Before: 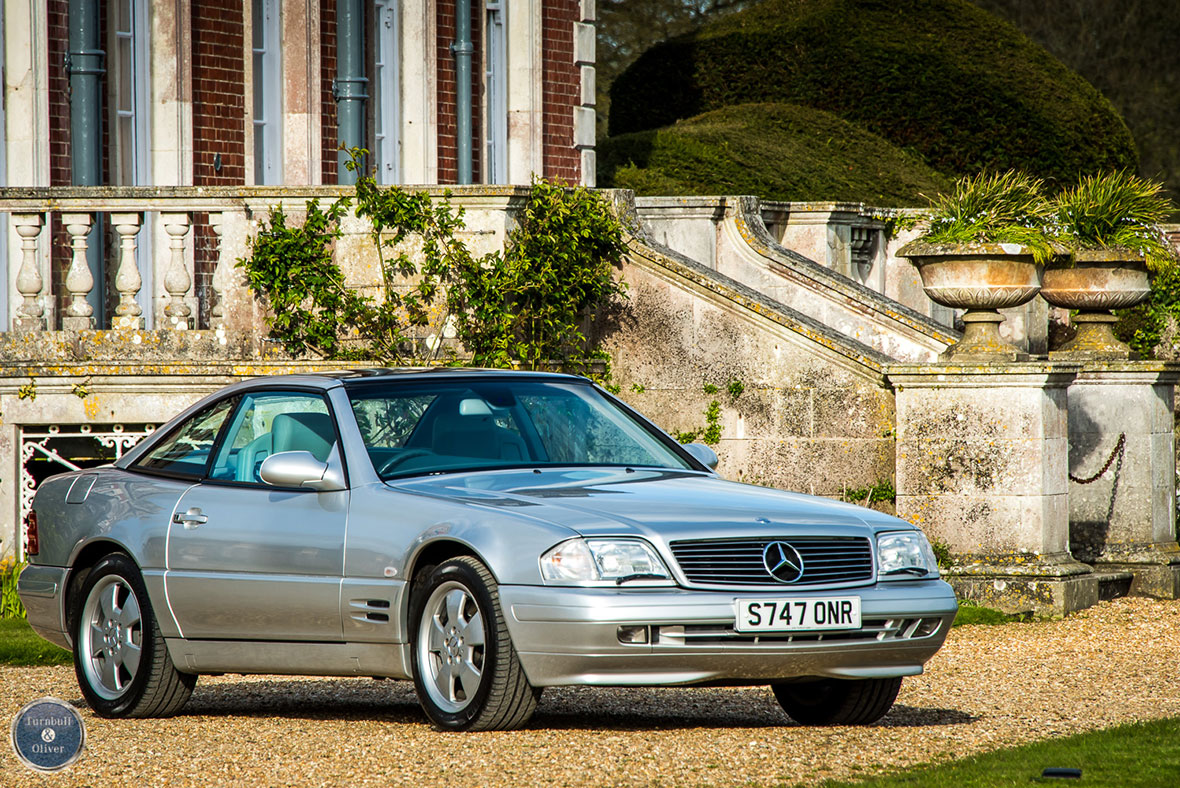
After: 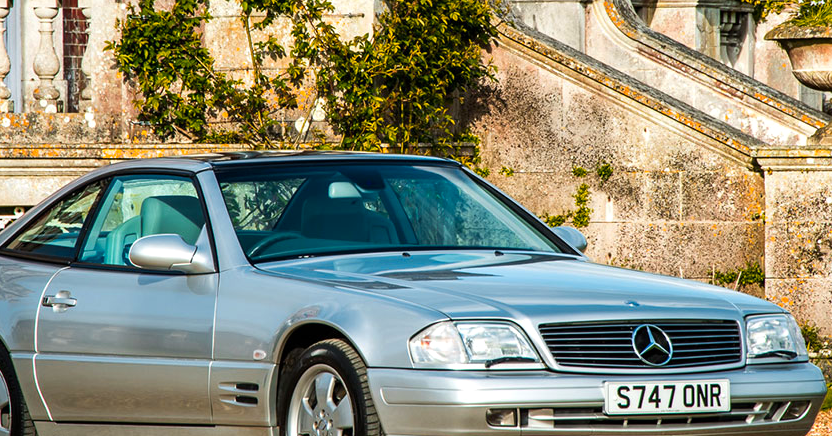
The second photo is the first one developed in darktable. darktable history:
color zones: curves: ch1 [(0.235, 0.558) (0.75, 0.5)]; ch2 [(0.25, 0.462) (0.749, 0.457)], mix 40.67%
crop: left 11.123%, top 27.61%, right 18.3%, bottom 17.034%
color balance rgb: perceptual saturation grading › global saturation 3.7%, global vibrance 5.56%, contrast 3.24%
